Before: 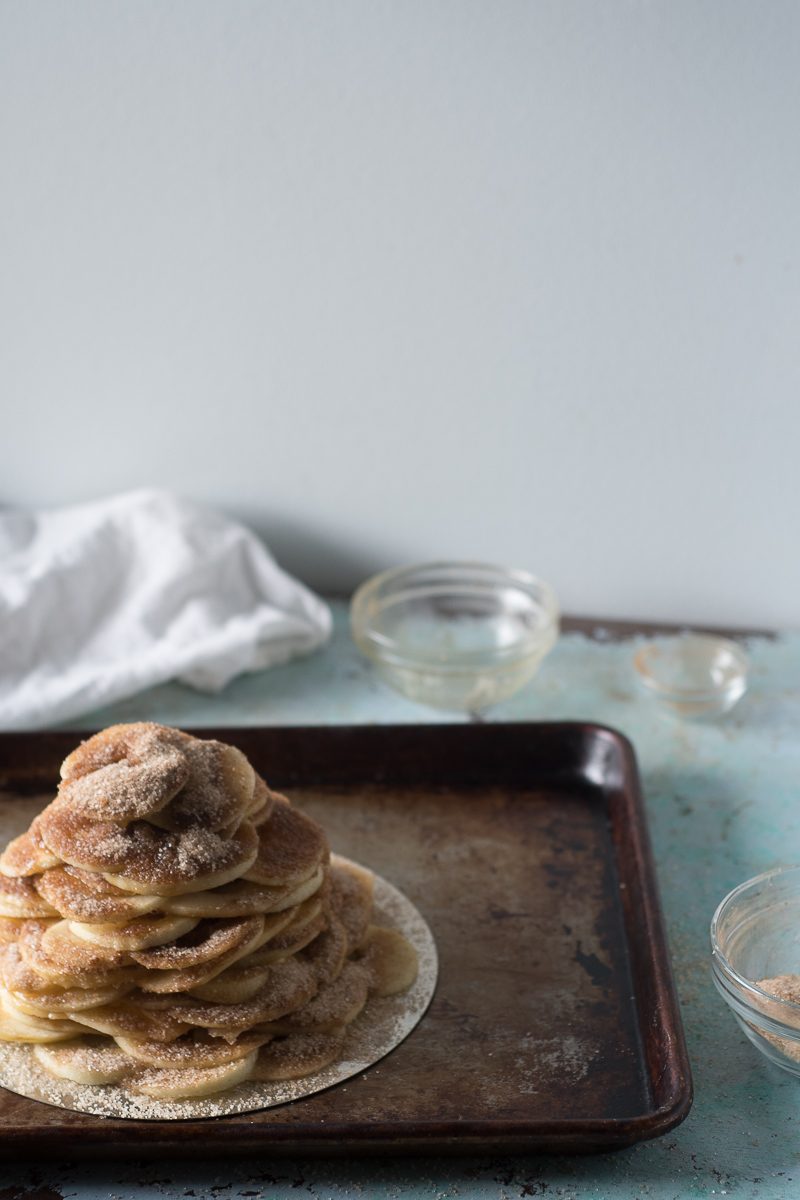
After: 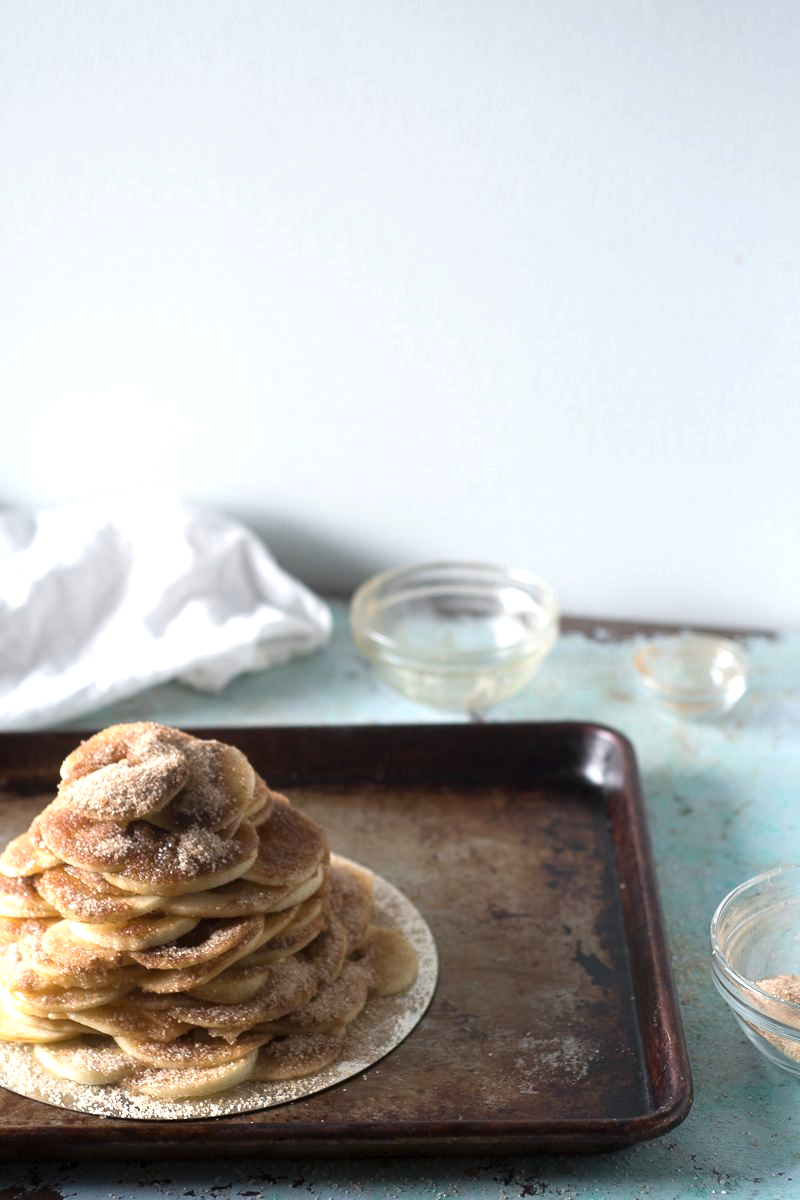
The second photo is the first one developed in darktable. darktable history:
local contrast: mode bilateral grid, contrast 20, coarseness 50, detail 102%, midtone range 0.2
exposure: black level correction 0, exposure 0.695 EV, compensate highlight preservation false
